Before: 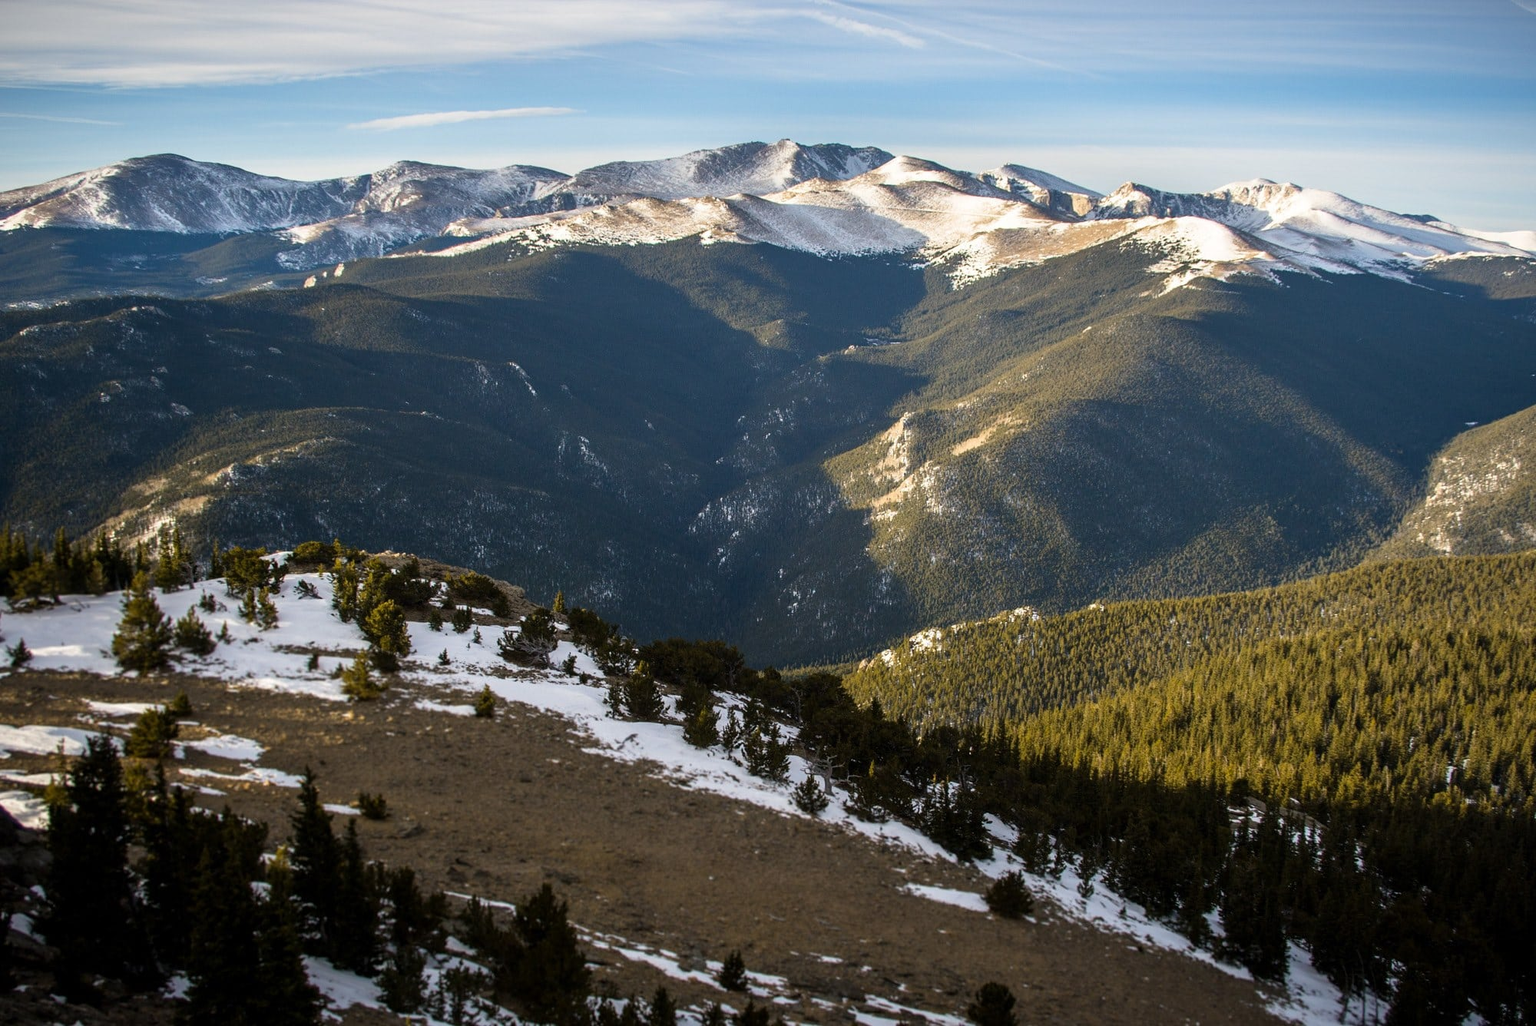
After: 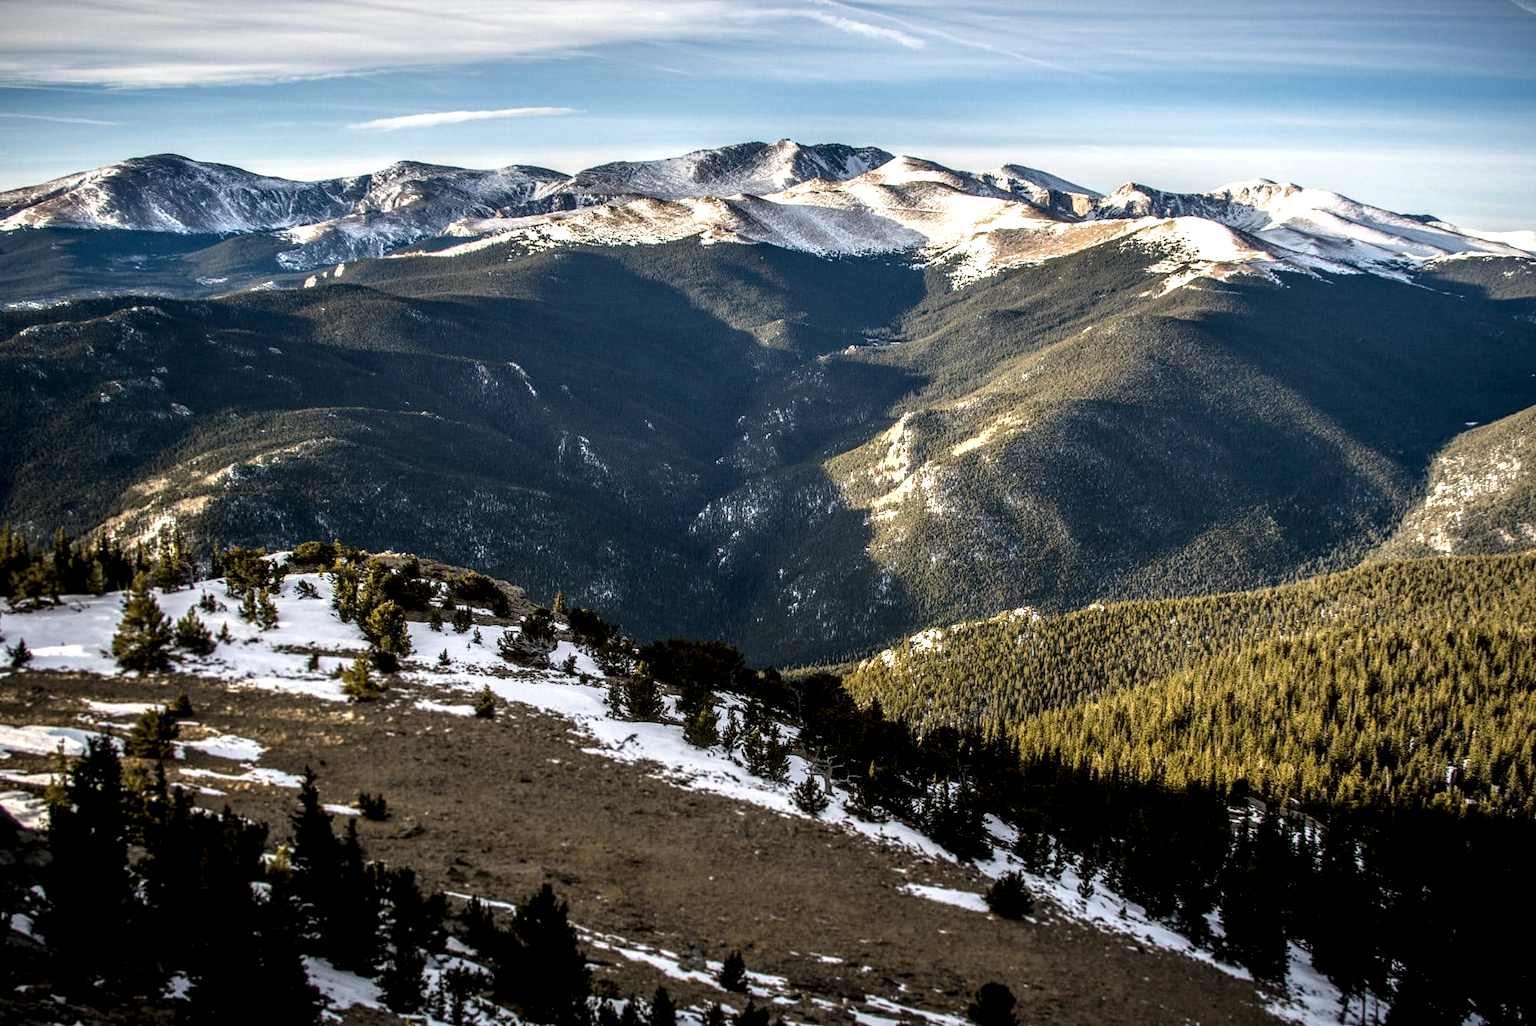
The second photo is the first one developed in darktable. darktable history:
local contrast: highlights 17%, detail 188%
